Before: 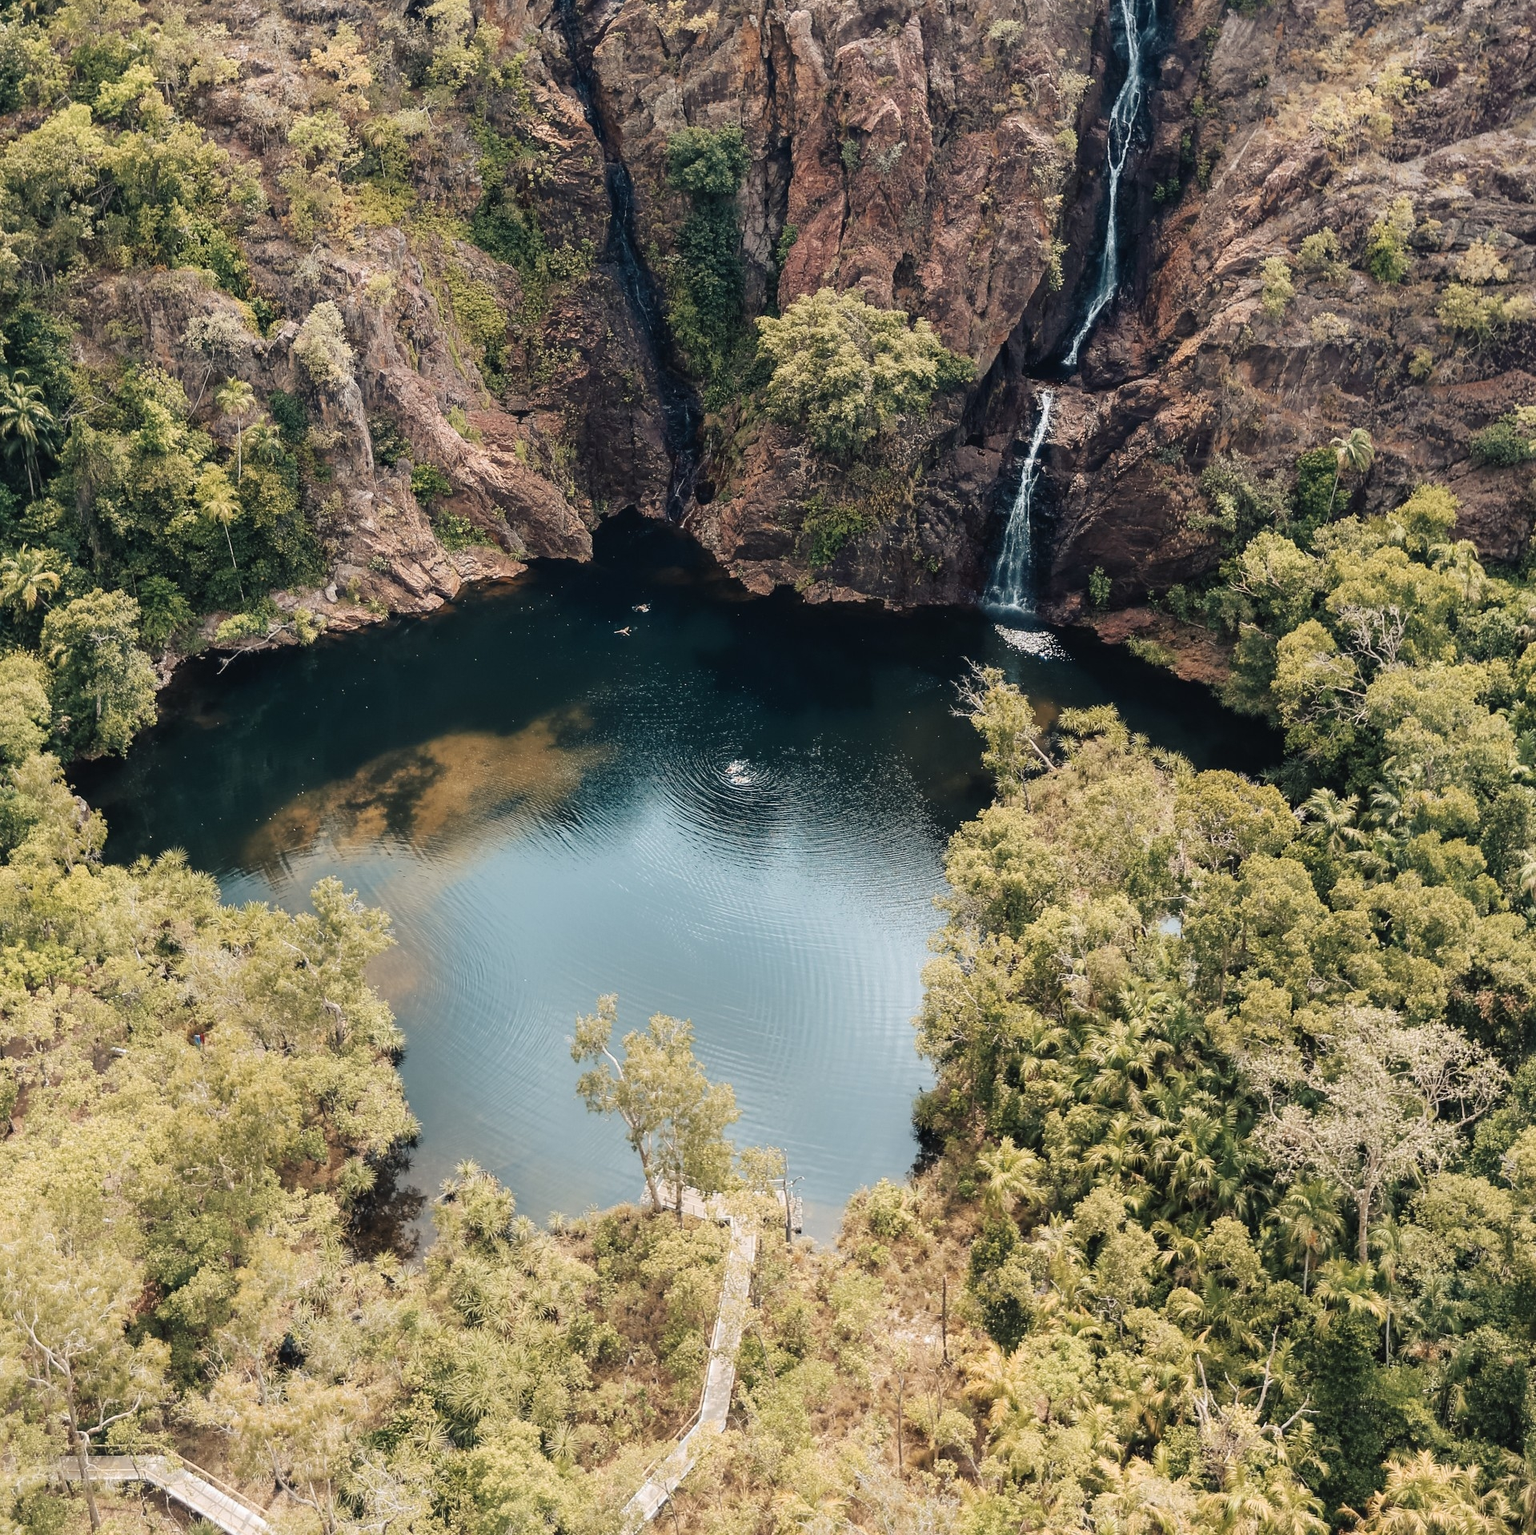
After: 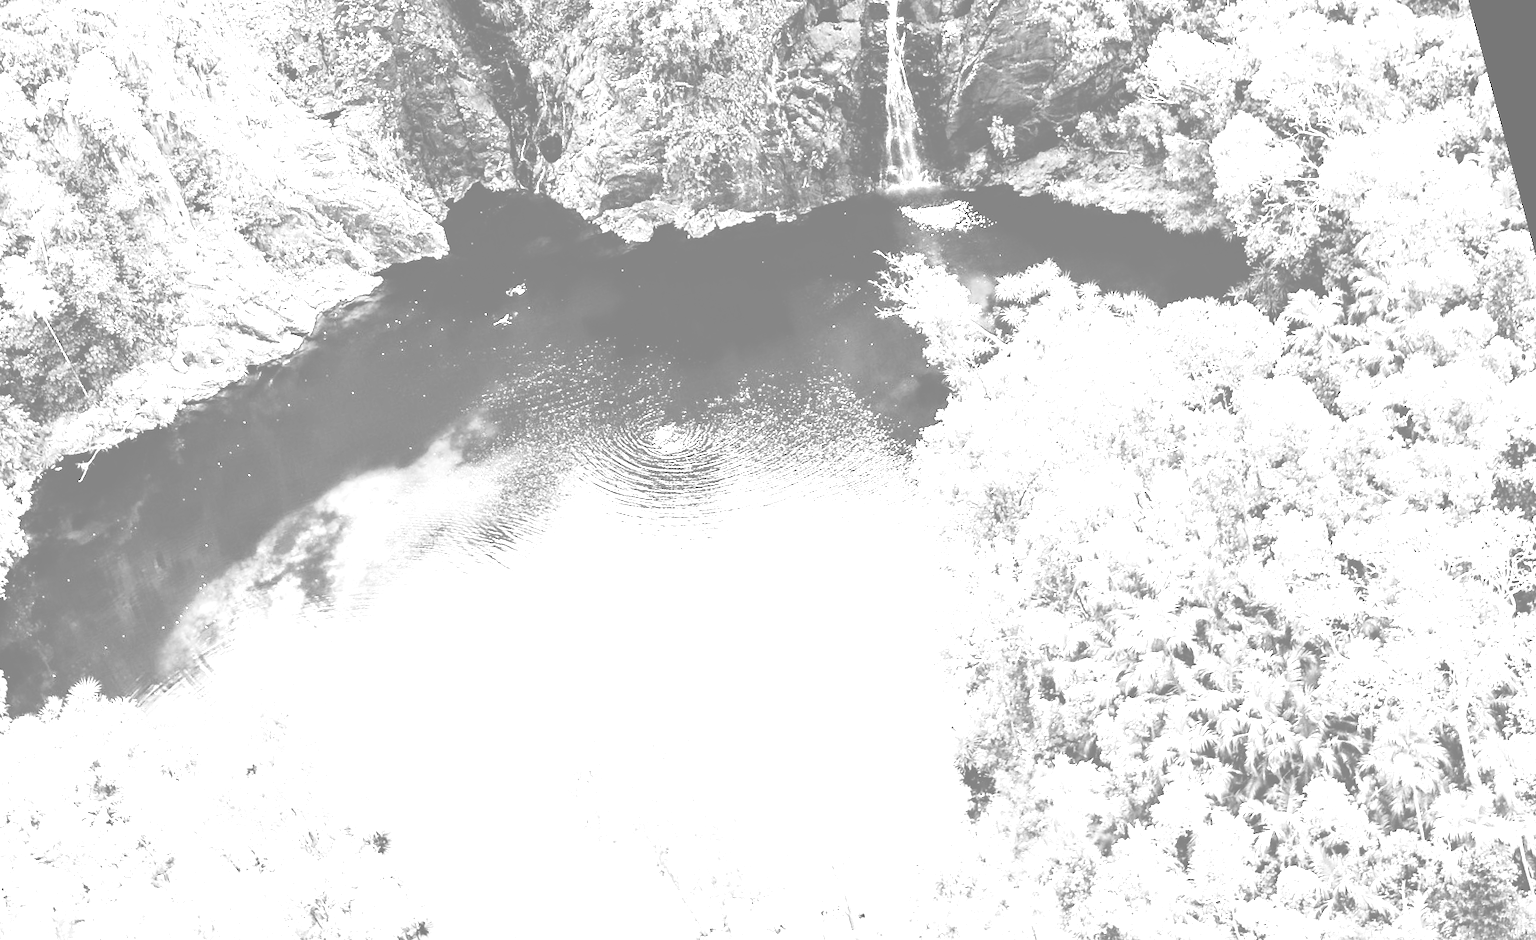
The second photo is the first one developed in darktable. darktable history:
tone curve: curves: ch0 [(0, 0) (0.003, 0.051) (0.011, 0.052) (0.025, 0.055) (0.044, 0.062) (0.069, 0.068) (0.1, 0.077) (0.136, 0.098) (0.177, 0.145) (0.224, 0.223) (0.277, 0.314) (0.335, 0.43) (0.399, 0.518) (0.468, 0.591) (0.543, 0.656) (0.623, 0.726) (0.709, 0.809) (0.801, 0.857) (0.898, 0.918) (1, 1)], preserve colors none
rotate and perspective: rotation -14.8°, crop left 0.1, crop right 0.903, crop top 0.25, crop bottom 0.748
white balance: red 0.984, blue 1.059
contrast brightness saturation: brightness 0.09, saturation 0.19
crop and rotate: left 8.262%, top 9.226%
haze removal: compatibility mode true, adaptive false
colorize: hue 25.2°, saturation 83%, source mix 82%, lightness 79%, version 1
monochrome: a 32, b 64, size 2.3
